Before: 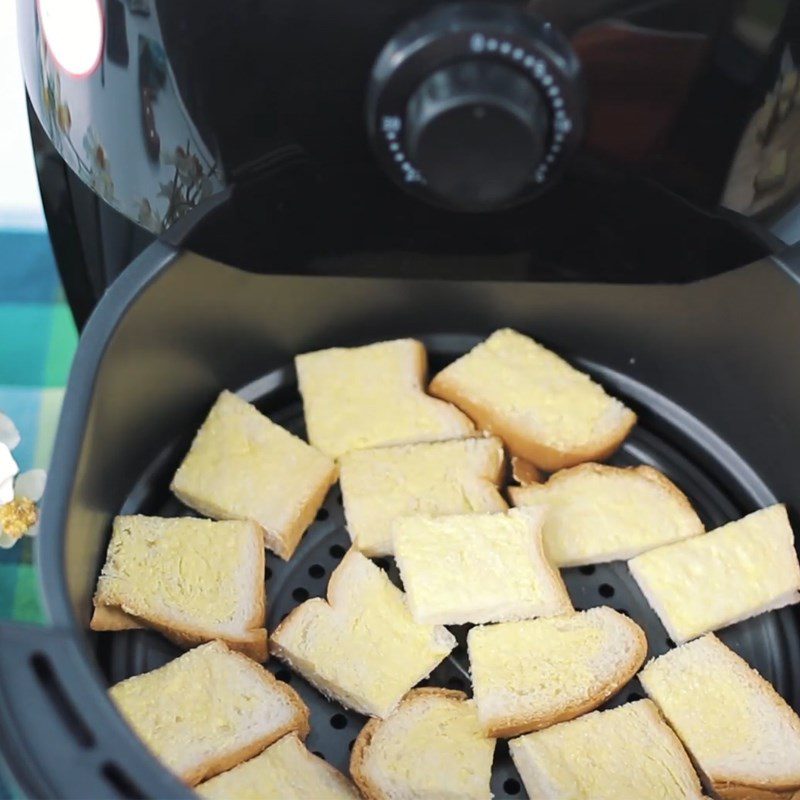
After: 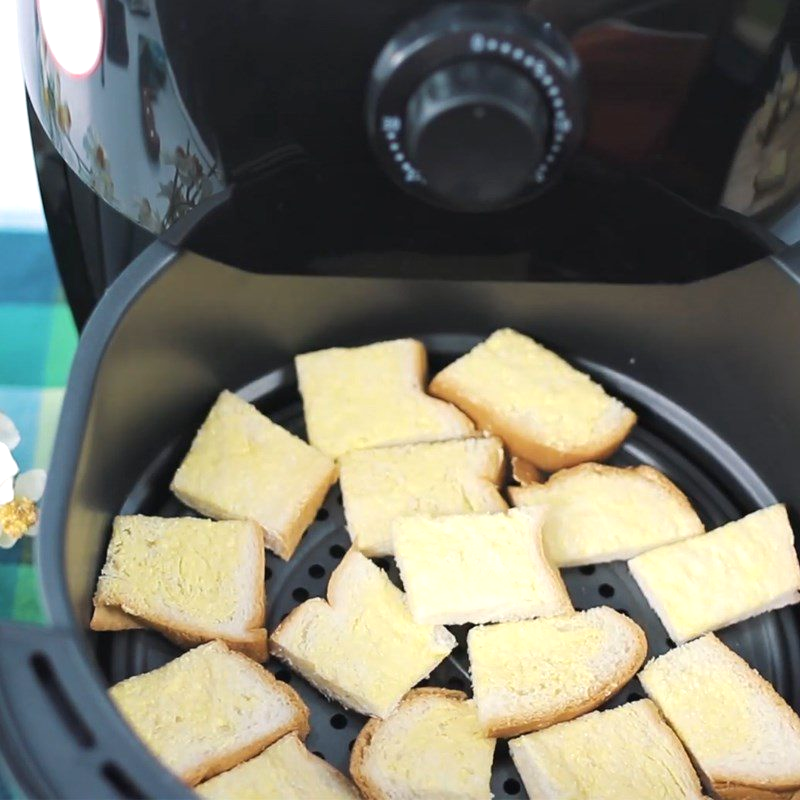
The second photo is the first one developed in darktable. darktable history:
exposure: exposure 0.213 EV, compensate highlight preservation false
